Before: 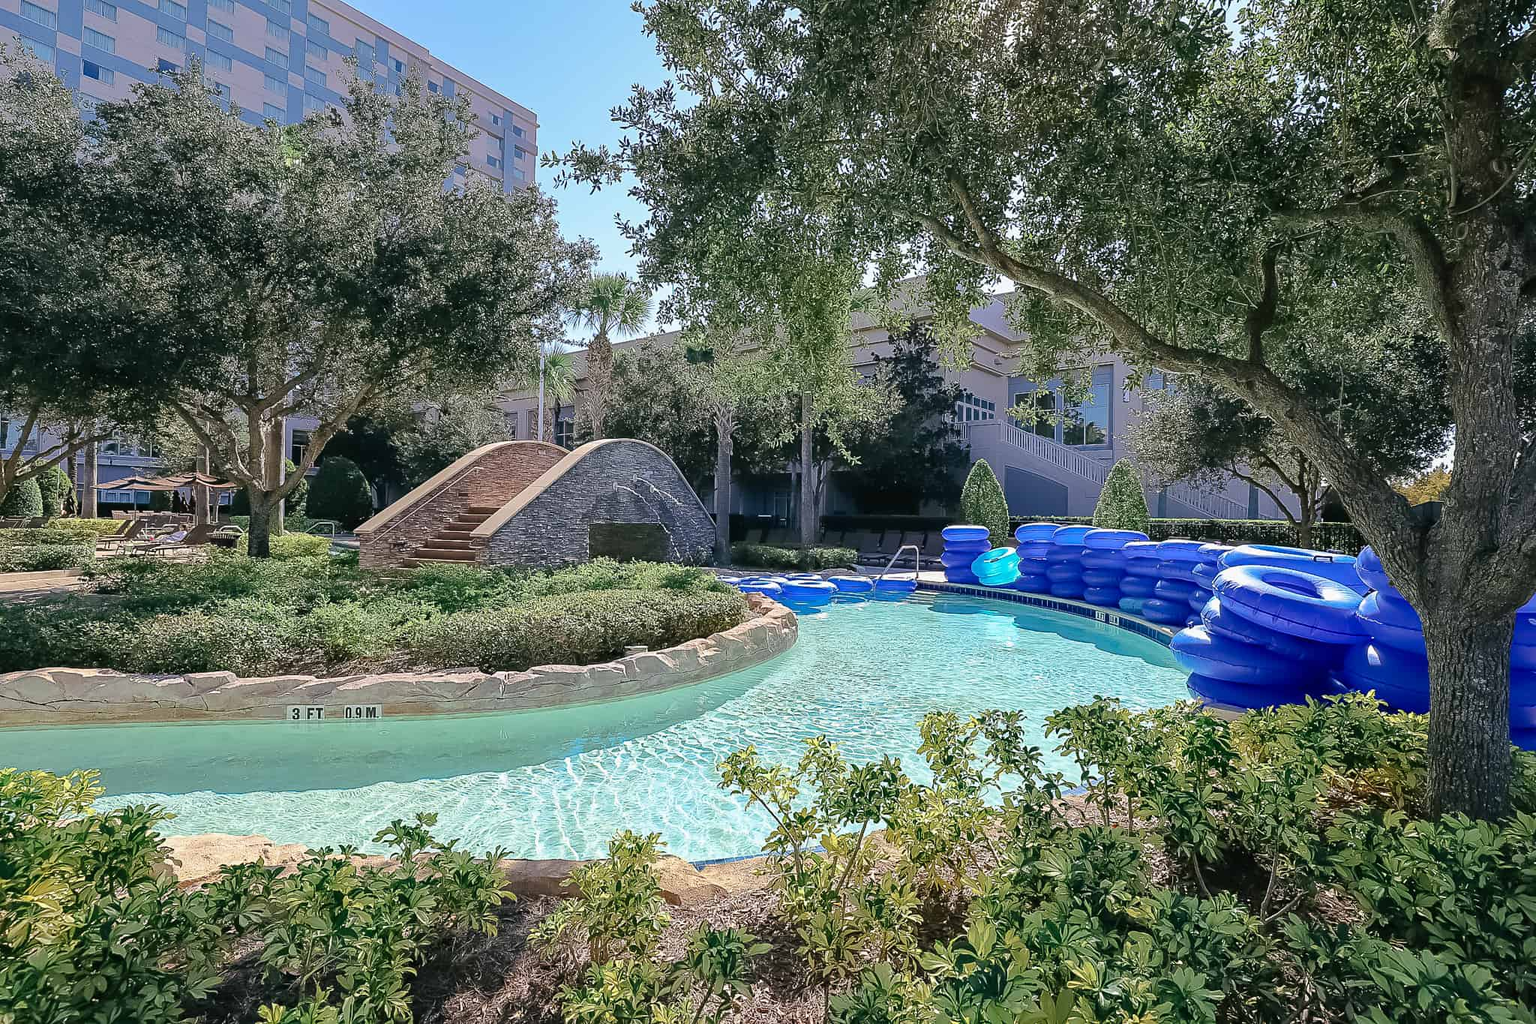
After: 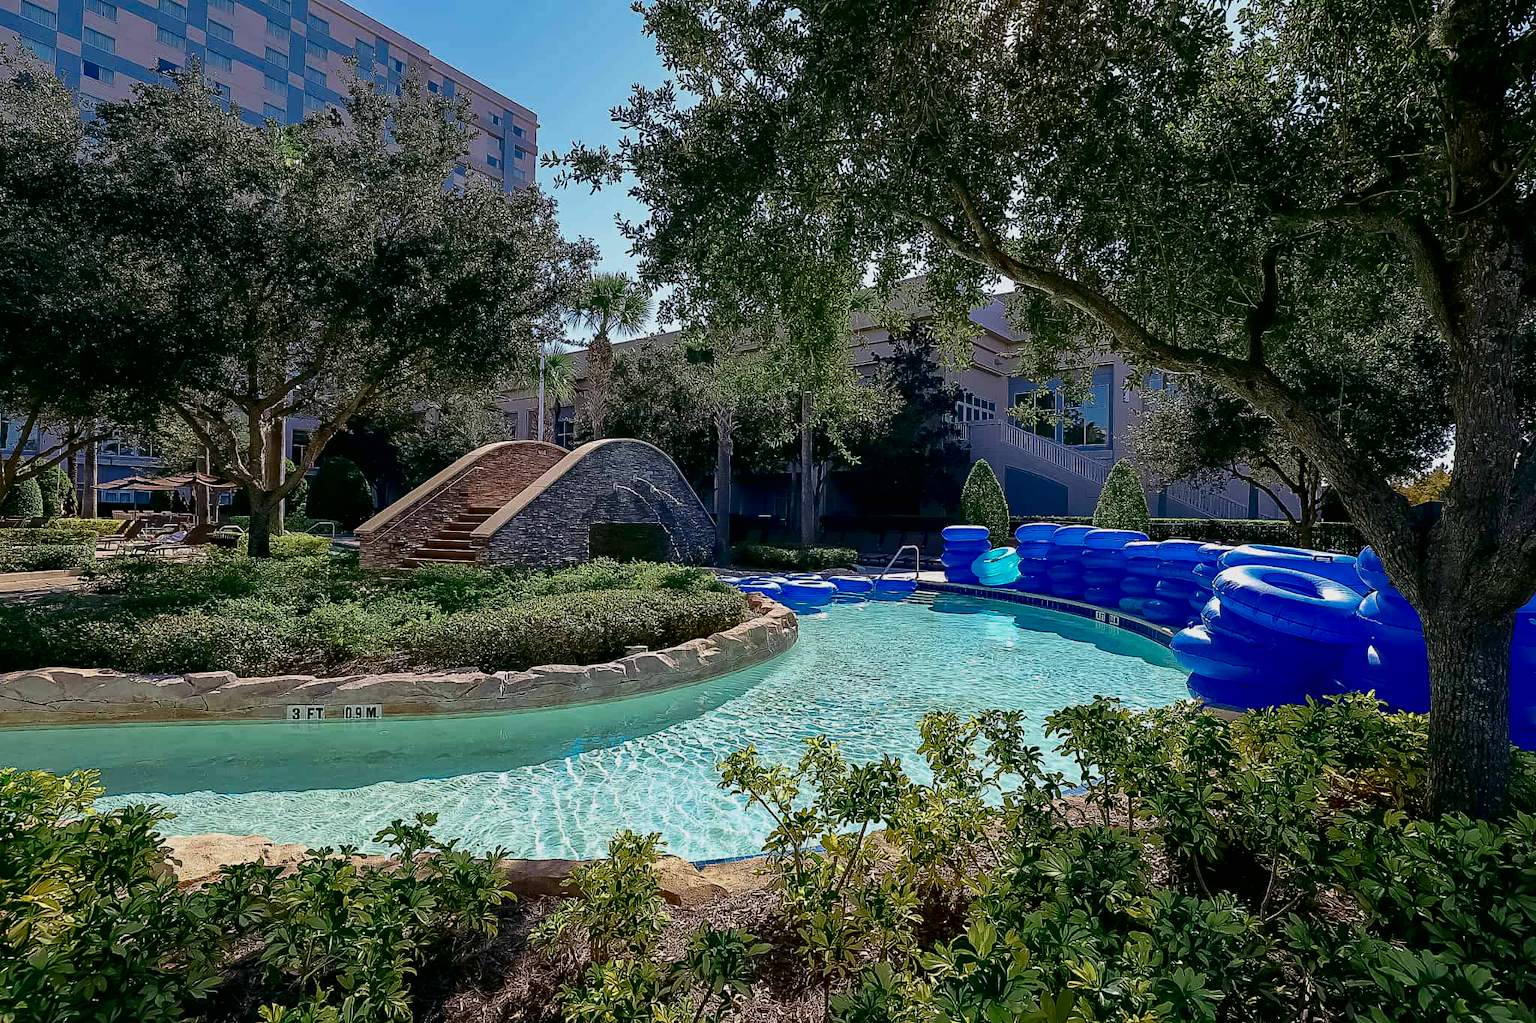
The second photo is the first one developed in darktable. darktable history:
contrast brightness saturation: contrast 0.105, brightness -0.264, saturation 0.14
exposure: black level correction 0.009, exposure -0.159 EV, compensate highlight preservation false
color zones: curves: ch0 [(0, 0.5) (0.143, 0.5) (0.286, 0.5) (0.429, 0.5) (0.571, 0.5) (0.714, 0.476) (0.857, 0.5) (1, 0.5)]; ch2 [(0, 0.5) (0.143, 0.5) (0.286, 0.5) (0.429, 0.5) (0.571, 0.5) (0.714, 0.487) (0.857, 0.5) (1, 0.5)]
